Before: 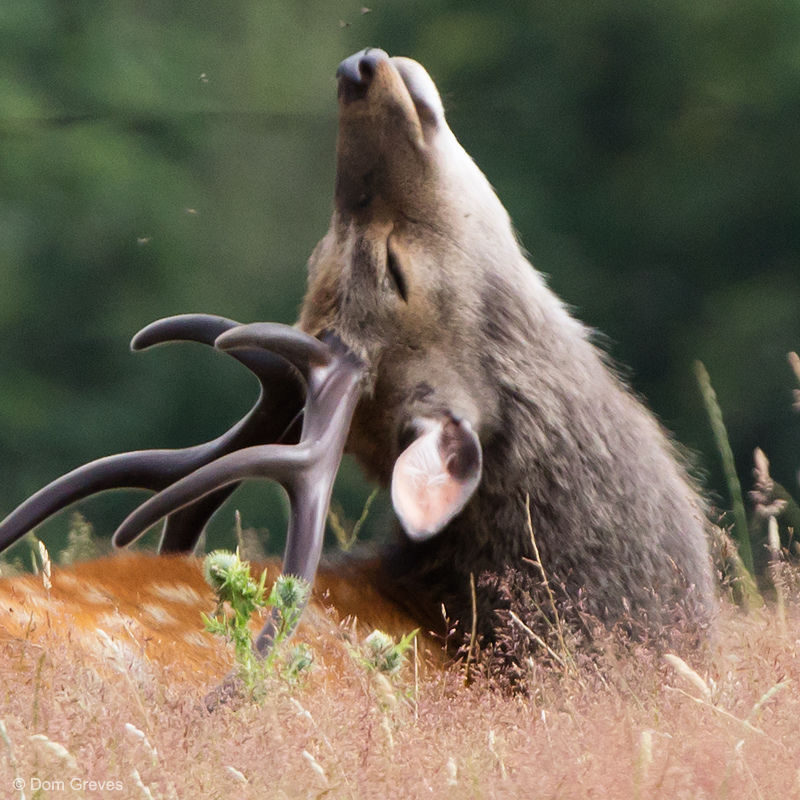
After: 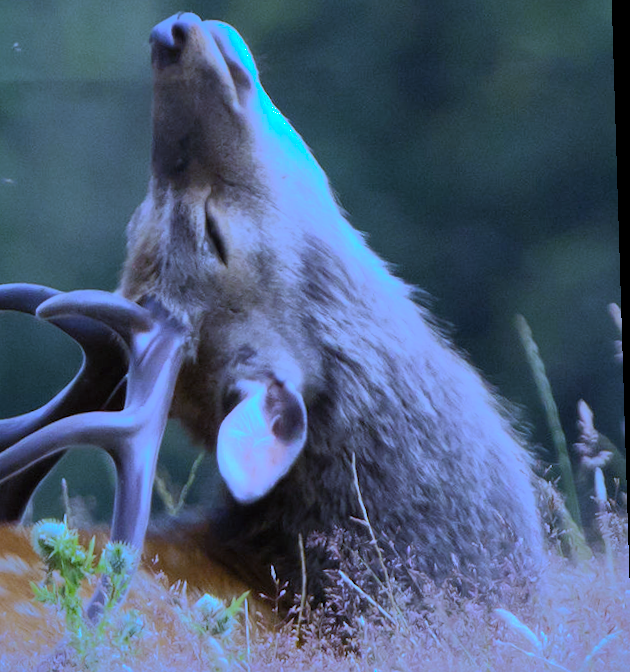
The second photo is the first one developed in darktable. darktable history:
rotate and perspective: rotation -1.77°, lens shift (horizontal) 0.004, automatic cropping off
crop: left 23.095%, top 5.827%, bottom 11.854%
white balance: red 0.766, blue 1.537
shadows and highlights: shadows 38.43, highlights -74.54
